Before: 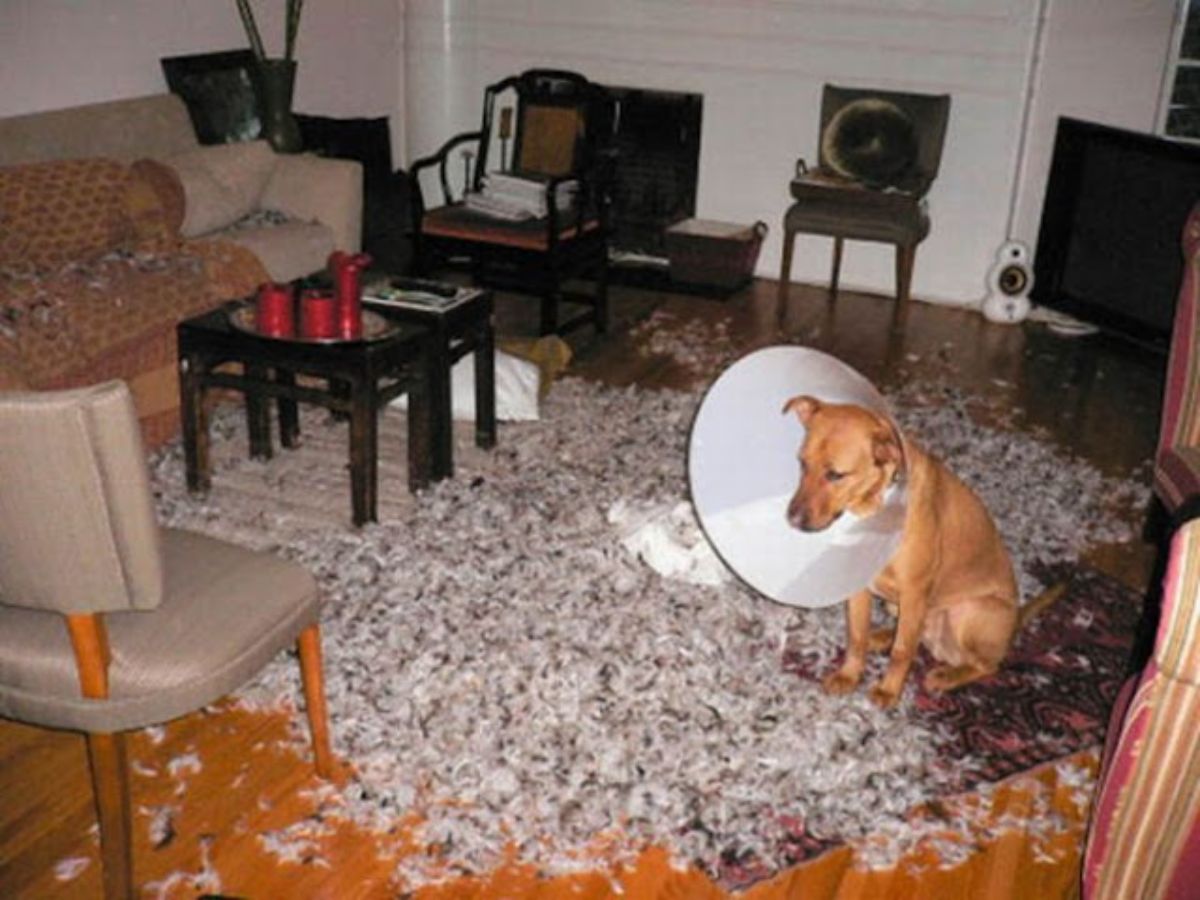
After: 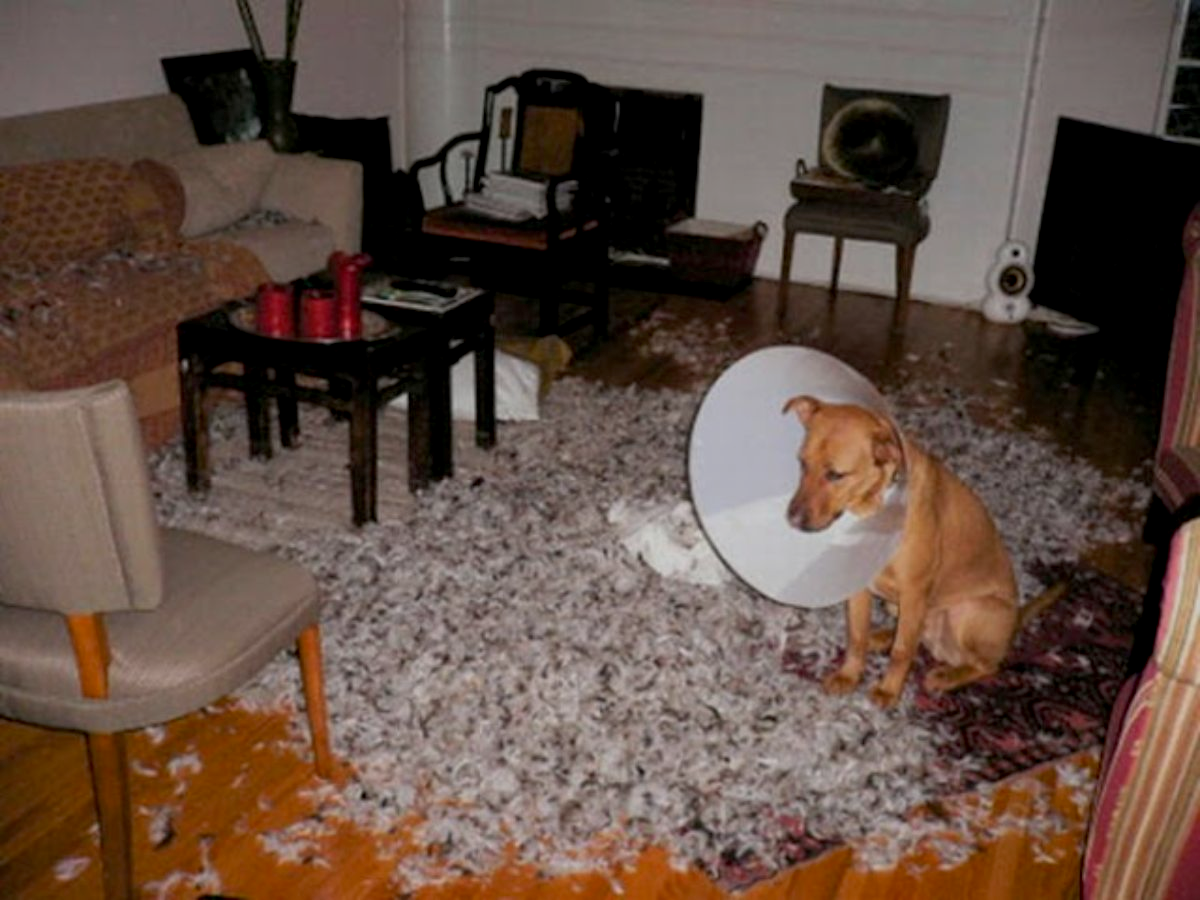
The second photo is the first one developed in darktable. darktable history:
exposure: black level correction 0.009, exposure -0.627 EV, compensate exposure bias true, compensate highlight preservation false
